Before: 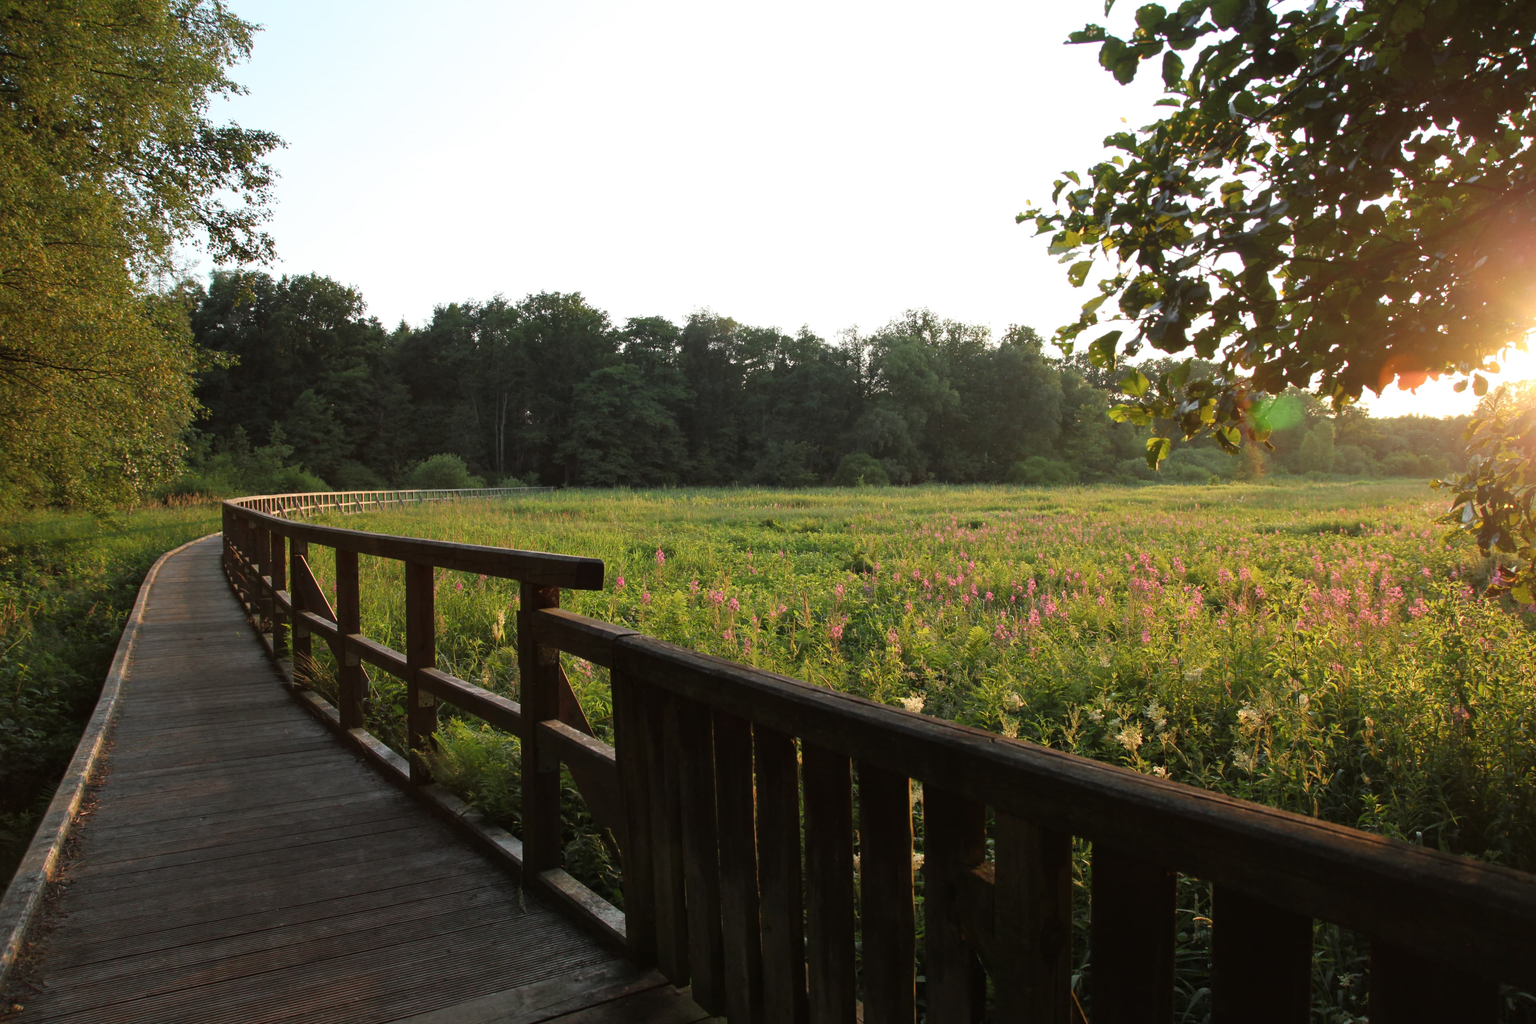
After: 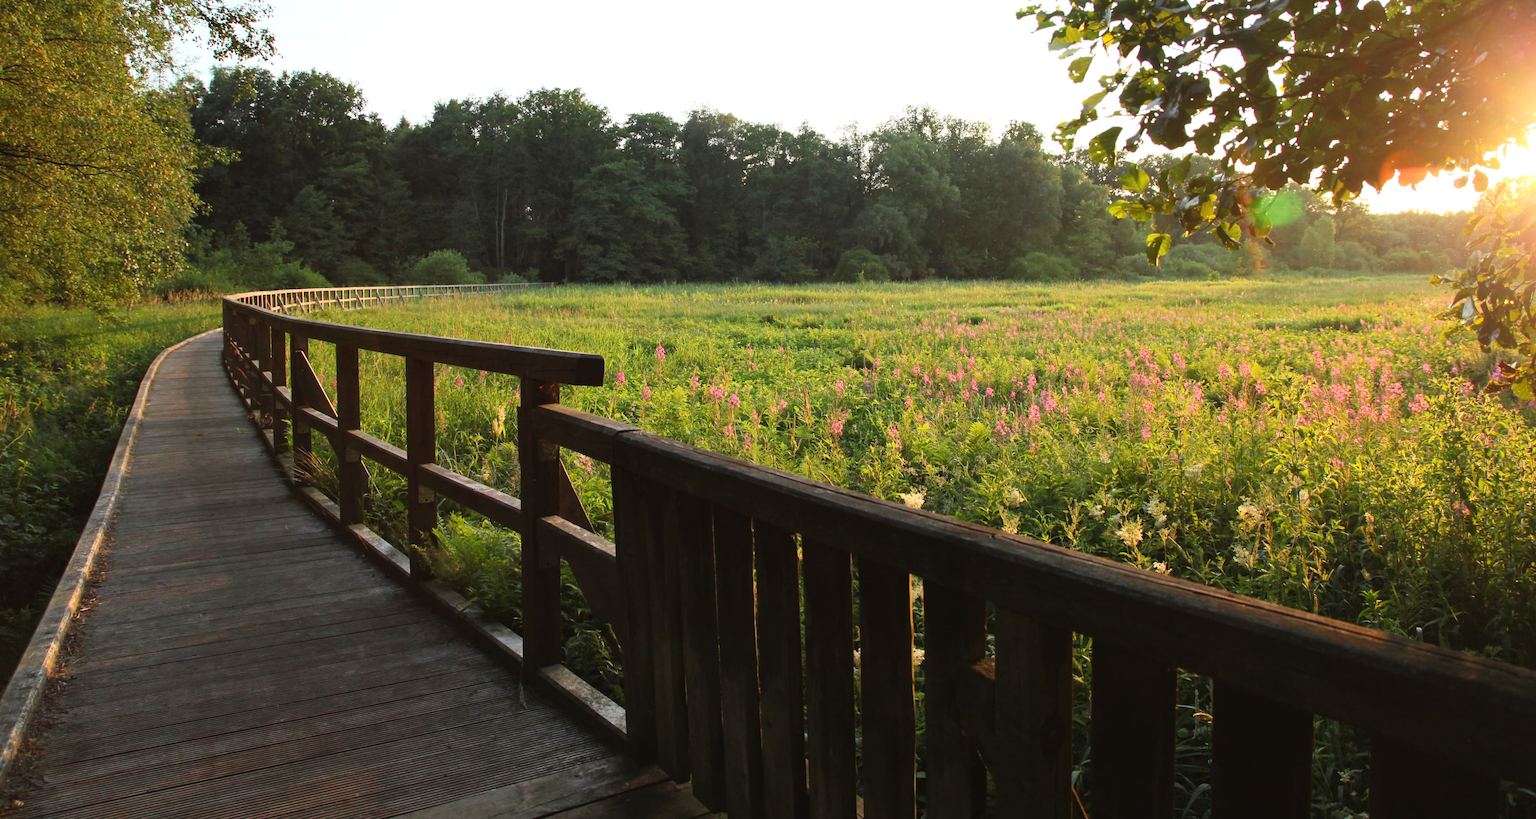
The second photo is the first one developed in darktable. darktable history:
crop and rotate: top 19.998%
contrast brightness saturation: contrast 0.2, brightness 0.16, saturation 0.22
